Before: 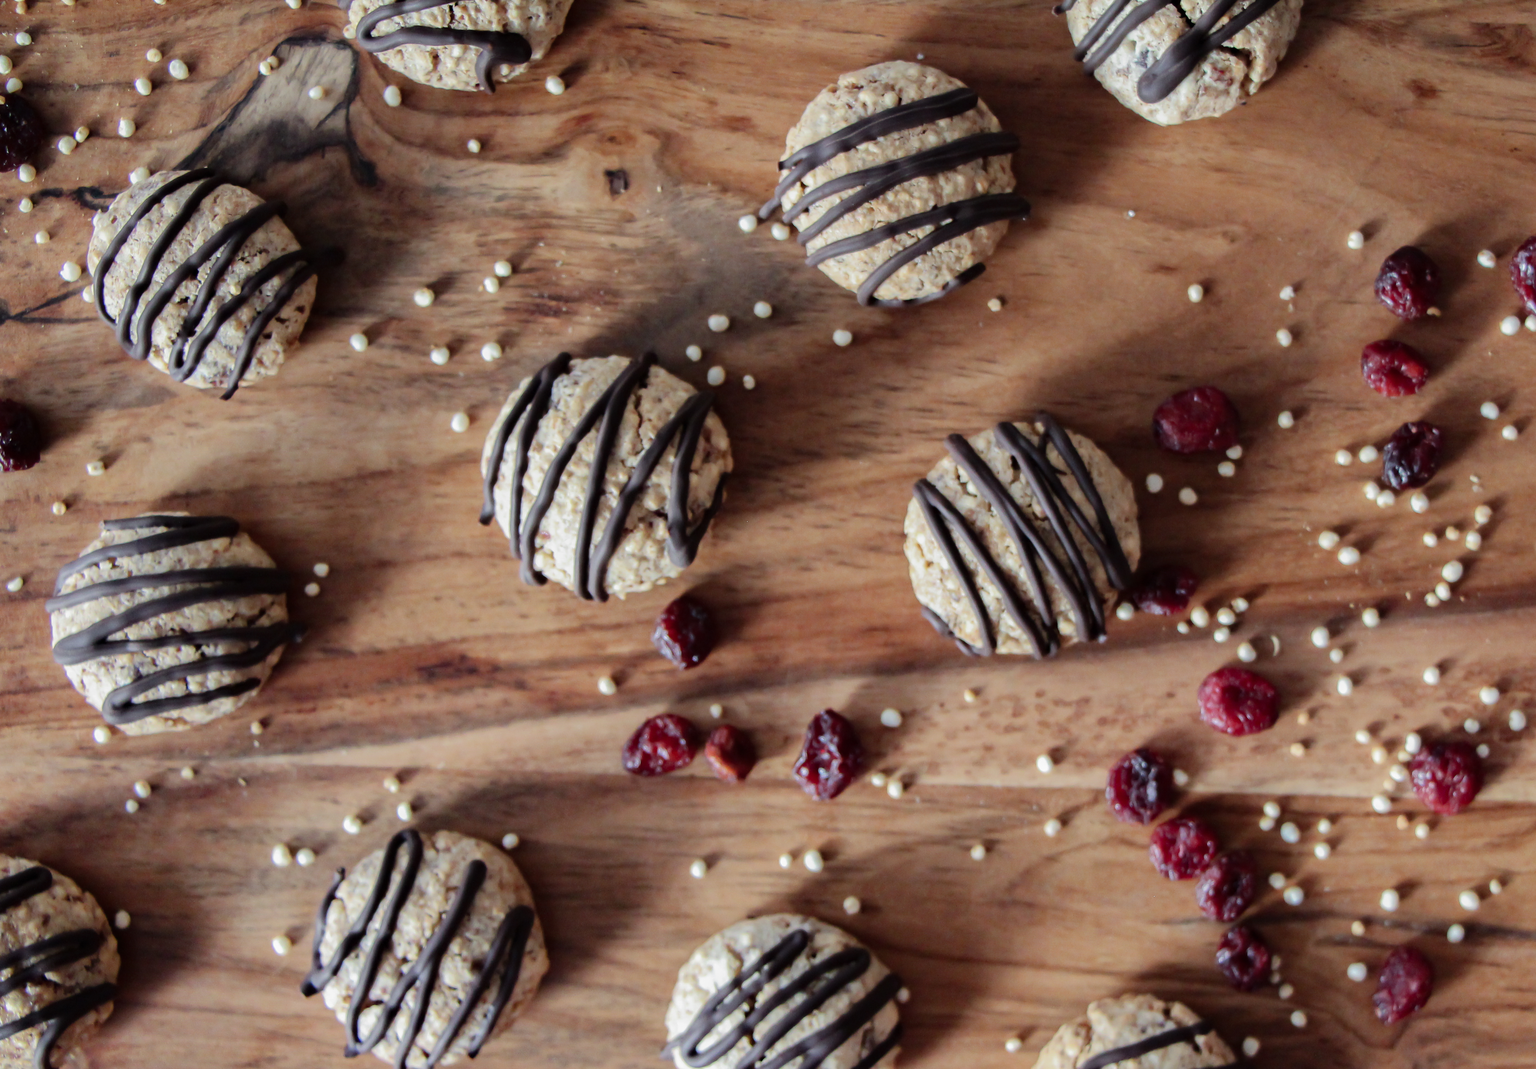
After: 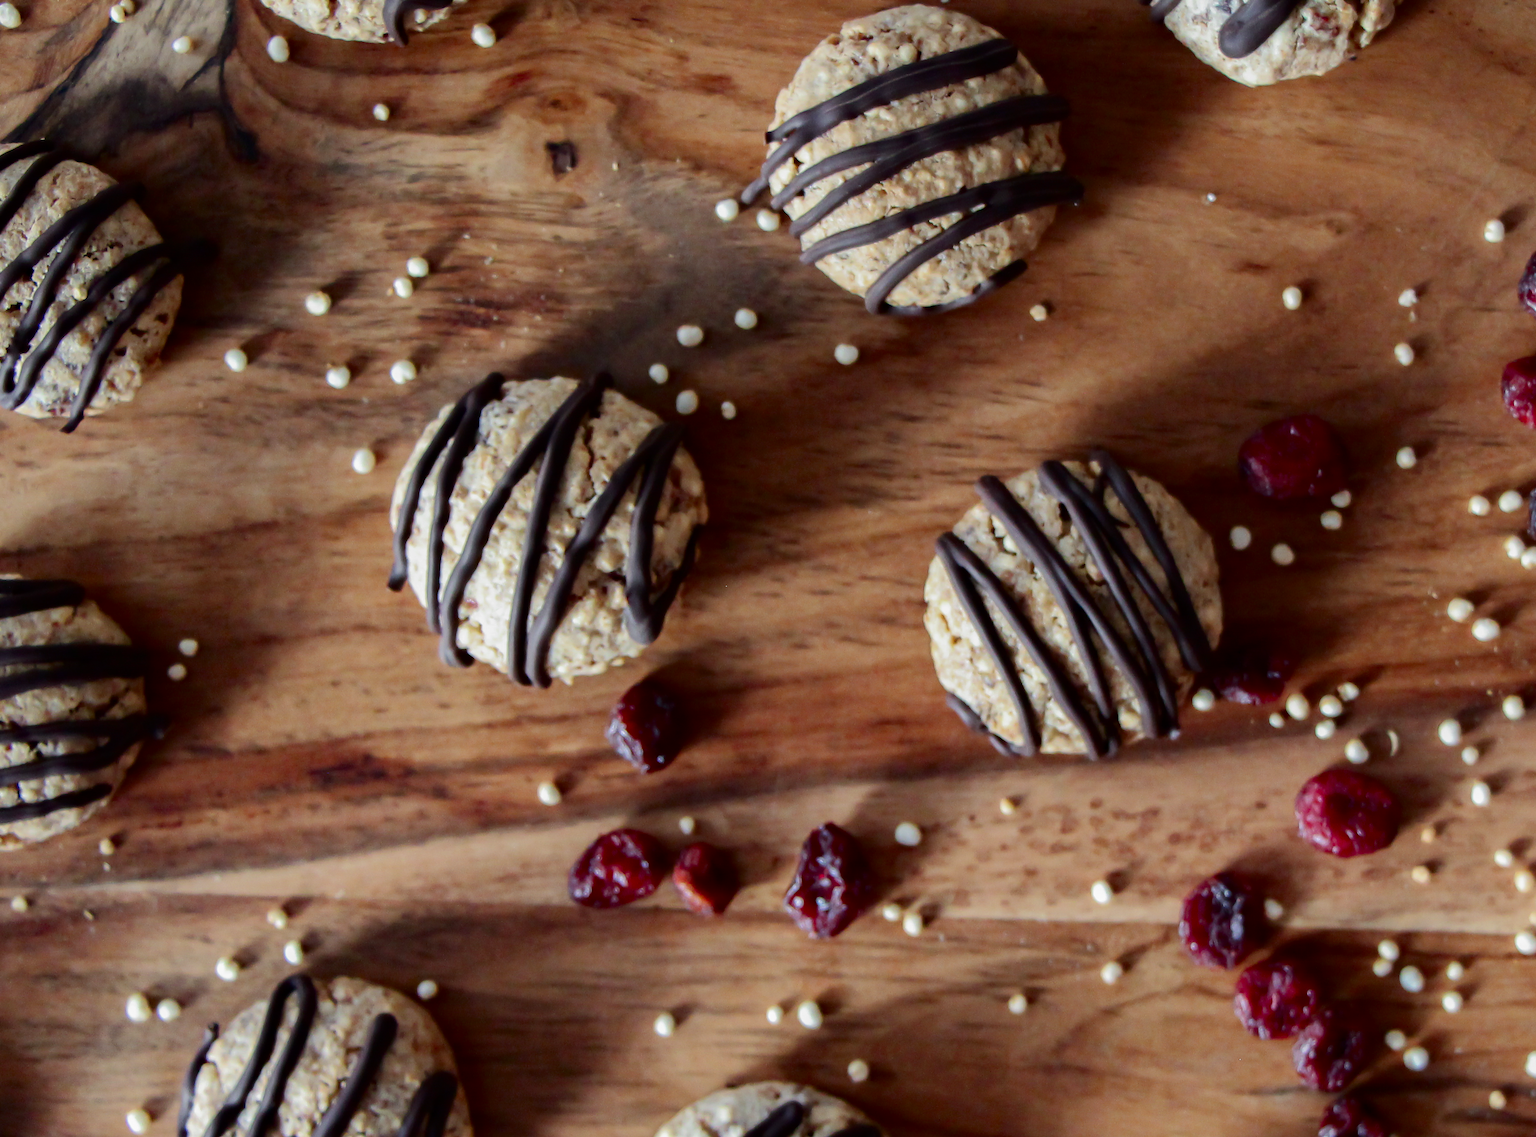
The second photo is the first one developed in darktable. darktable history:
crop: left 11.225%, top 5.381%, right 9.565%, bottom 10.314%
contrast brightness saturation: contrast 0.12, brightness -0.12, saturation 0.2
